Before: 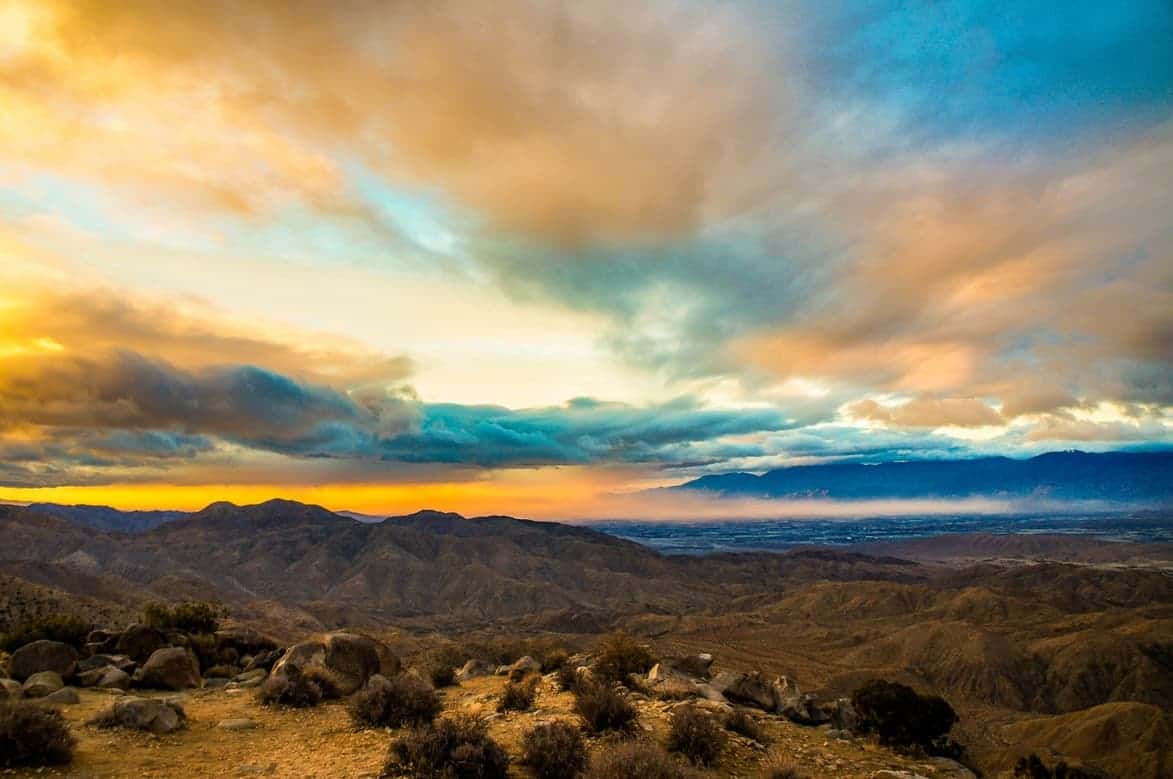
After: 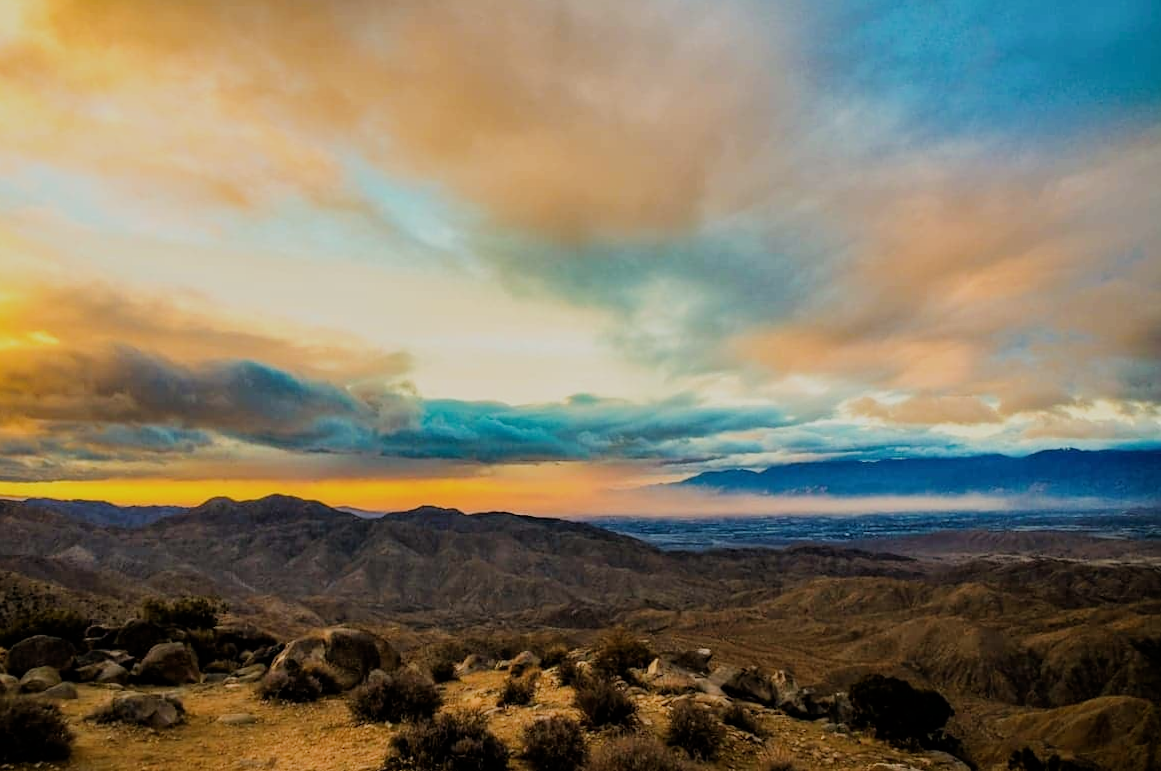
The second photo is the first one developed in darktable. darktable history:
filmic rgb: black relative exposure -7.65 EV, white relative exposure 4.56 EV, hardness 3.61
rotate and perspective: rotation 0.174°, lens shift (vertical) 0.013, lens shift (horizontal) 0.019, shear 0.001, automatic cropping original format, crop left 0.007, crop right 0.991, crop top 0.016, crop bottom 0.997
